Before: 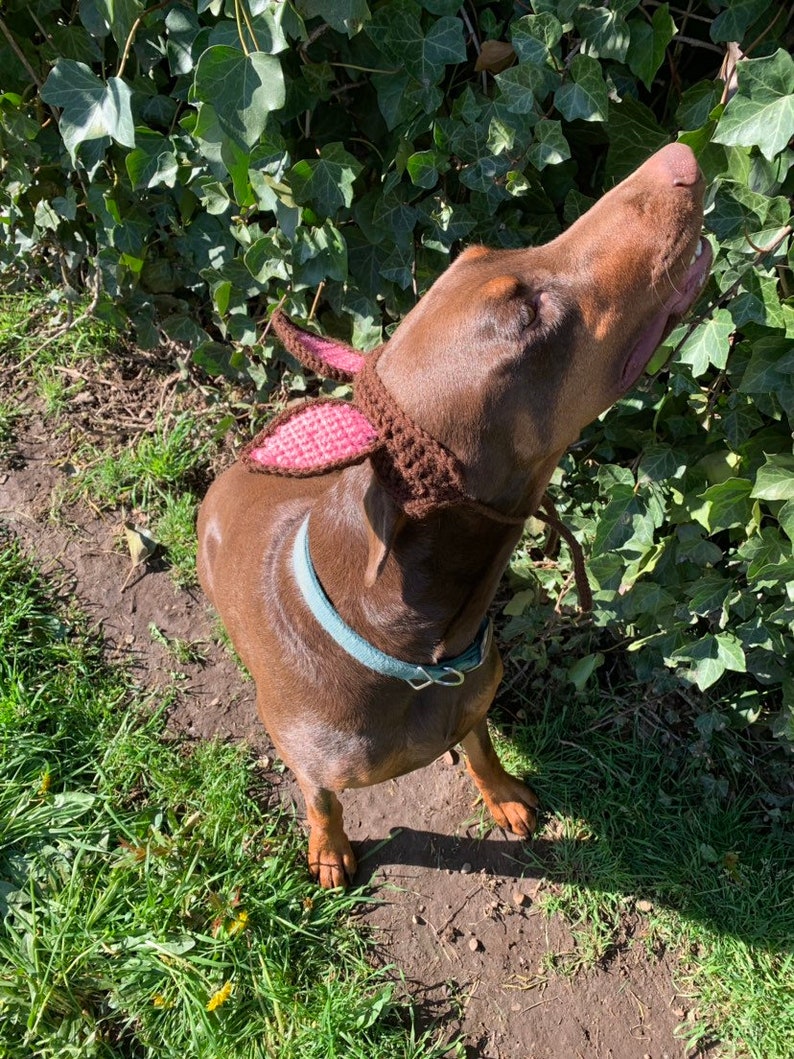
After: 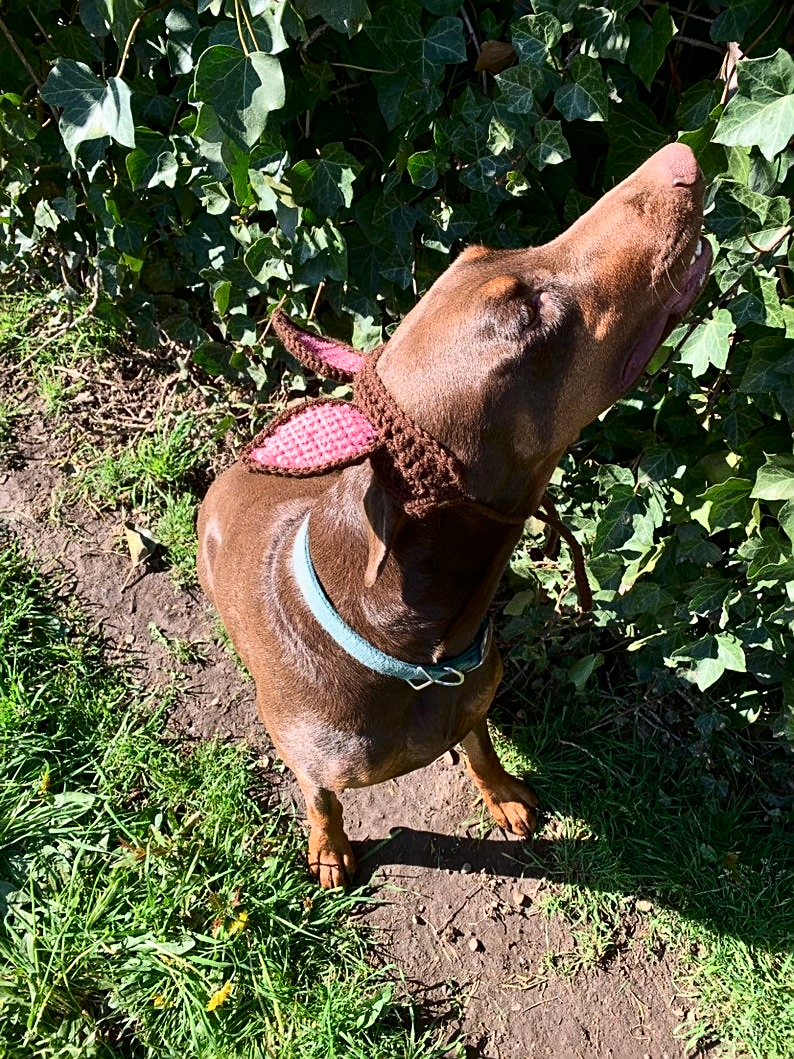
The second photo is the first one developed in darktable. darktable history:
sharpen: on, module defaults
contrast brightness saturation: contrast 0.283
